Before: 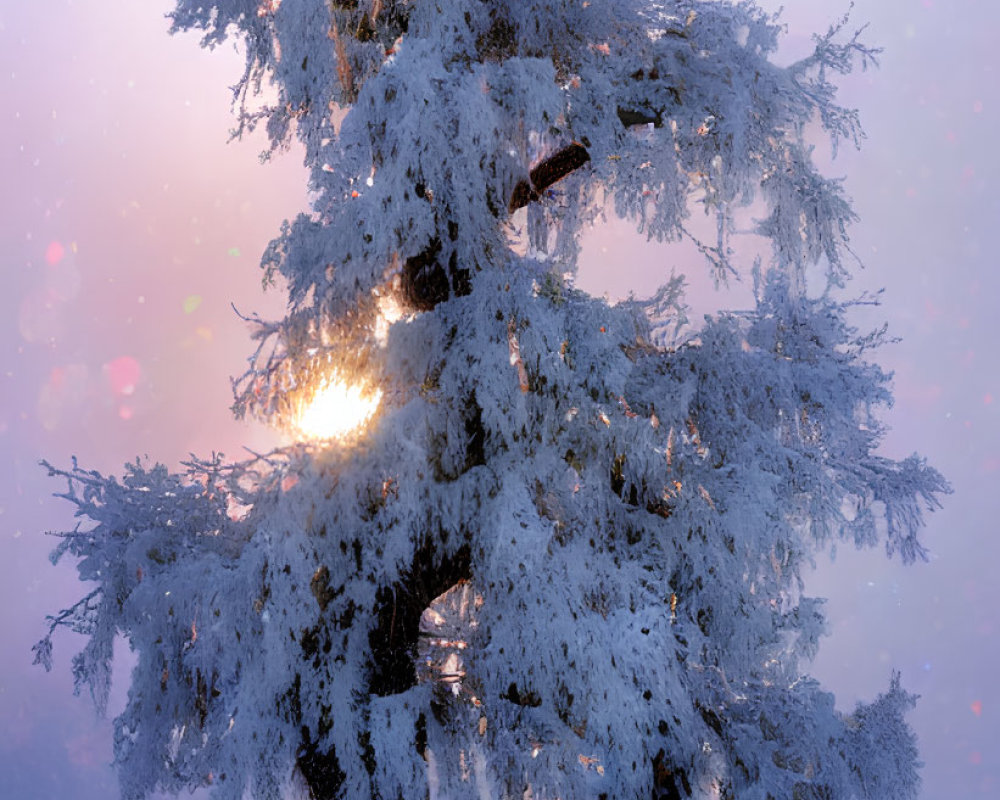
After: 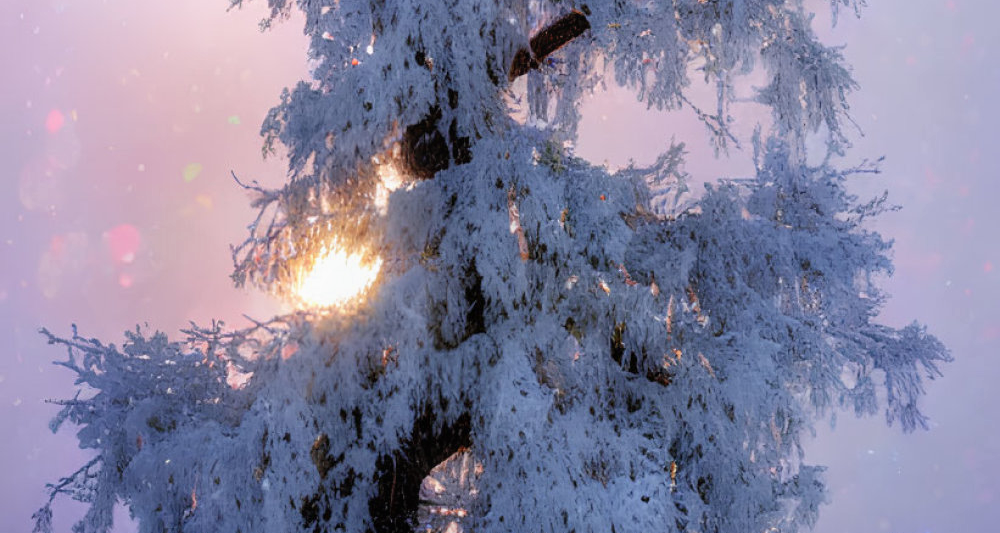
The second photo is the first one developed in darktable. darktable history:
crop: top 16.553%, bottom 16.706%
local contrast: detail 109%
